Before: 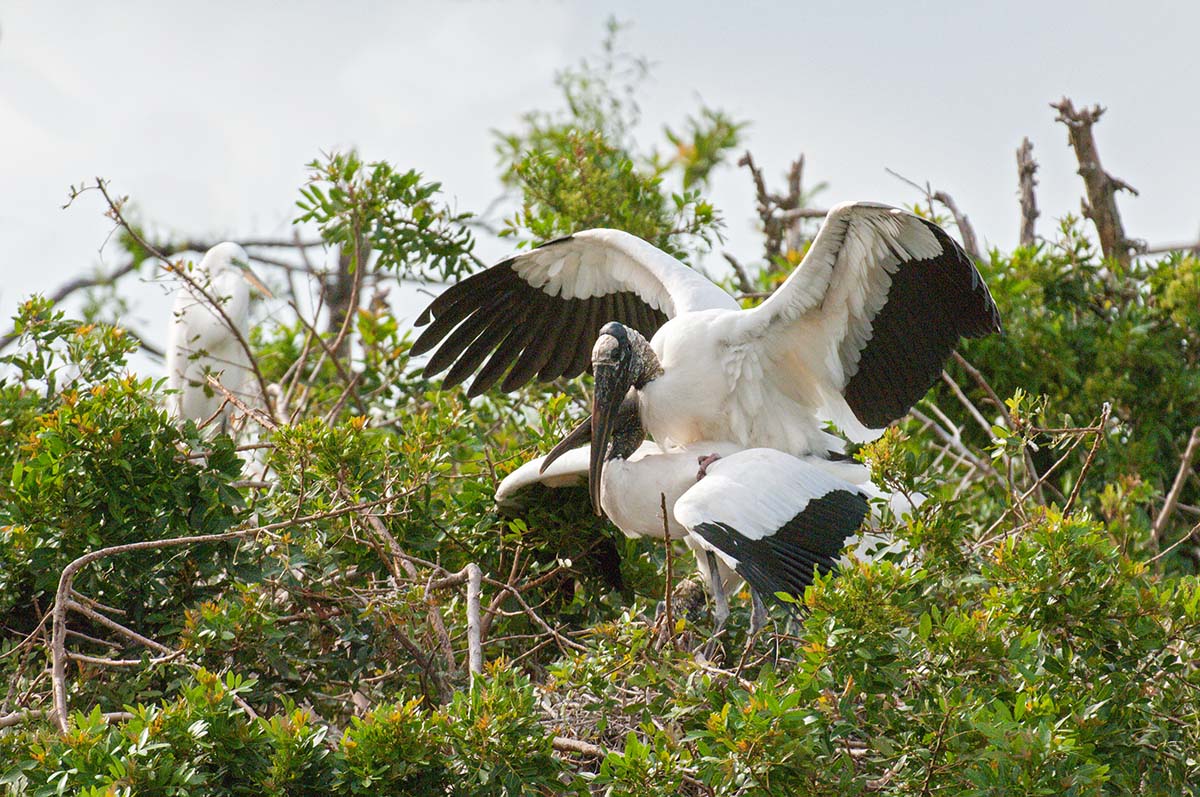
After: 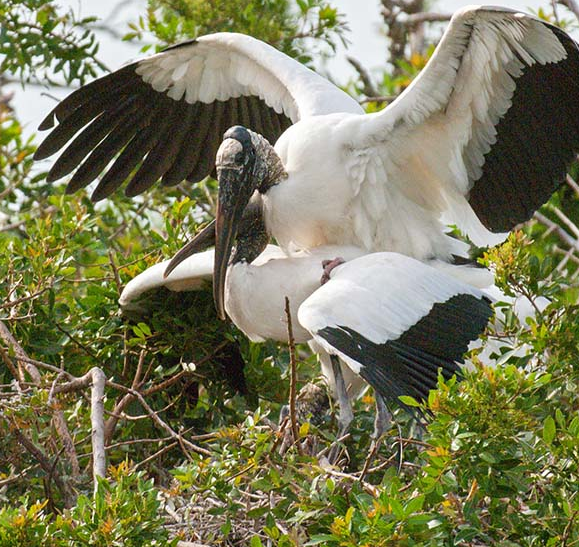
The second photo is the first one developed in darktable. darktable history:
crop: left 31.379%, top 24.658%, right 20.326%, bottom 6.628%
